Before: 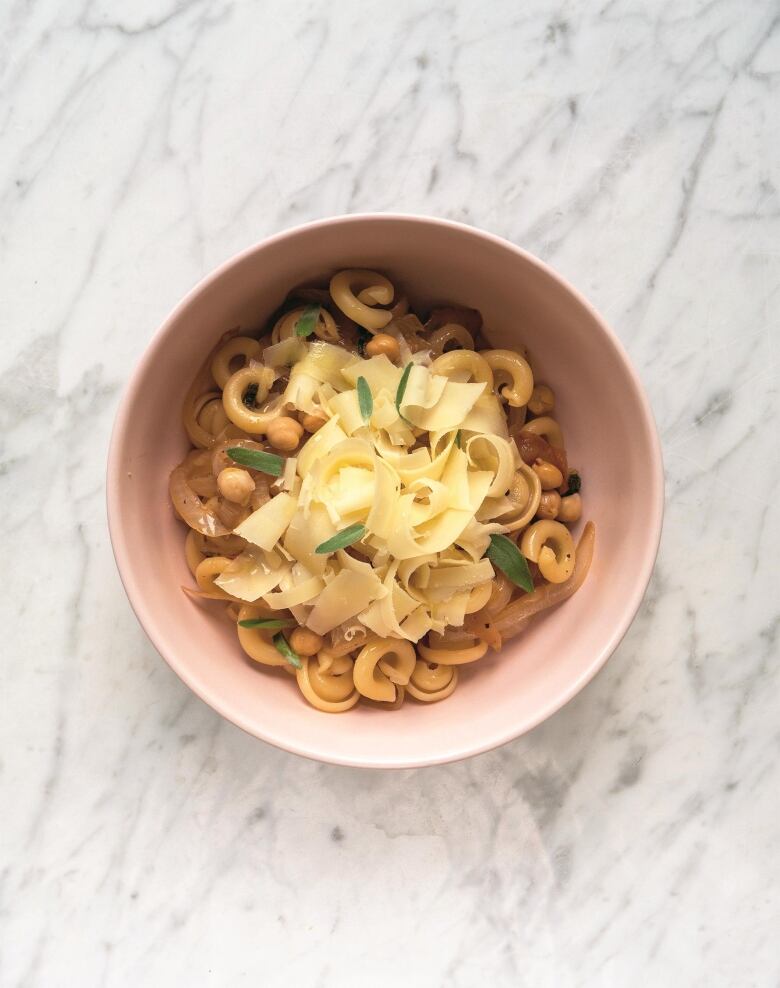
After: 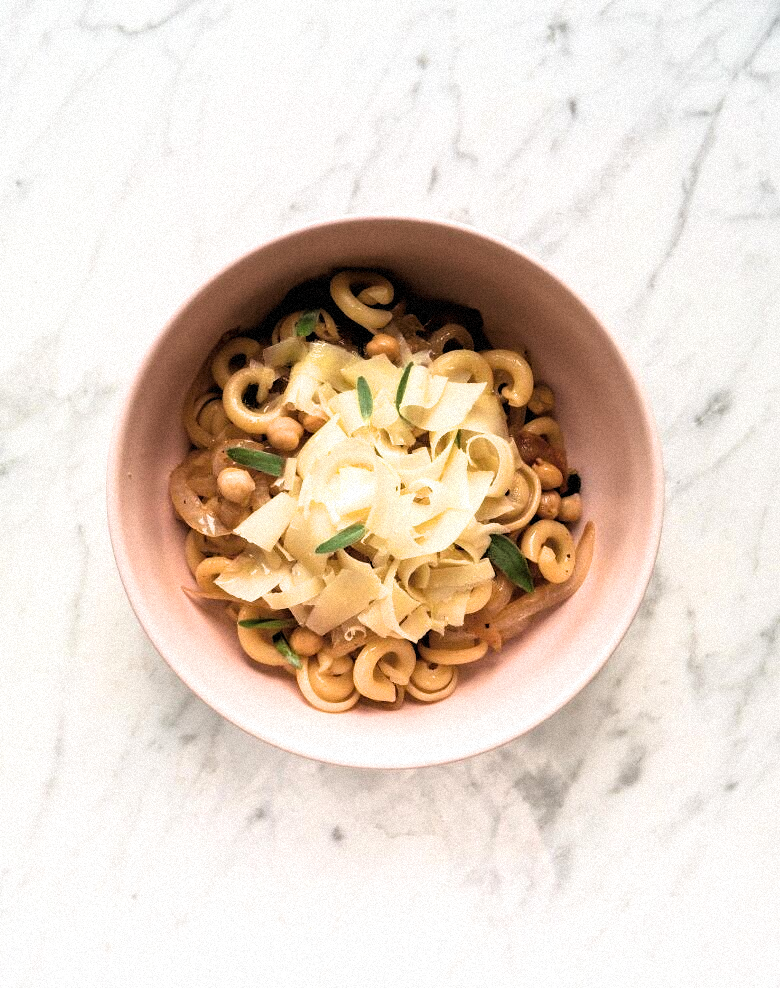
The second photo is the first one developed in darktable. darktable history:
contrast brightness saturation: saturation 0.13
filmic rgb: black relative exposure -3.57 EV, white relative exposure 2.29 EV, hardness 3.41
grain: mid-tones bias 0%
